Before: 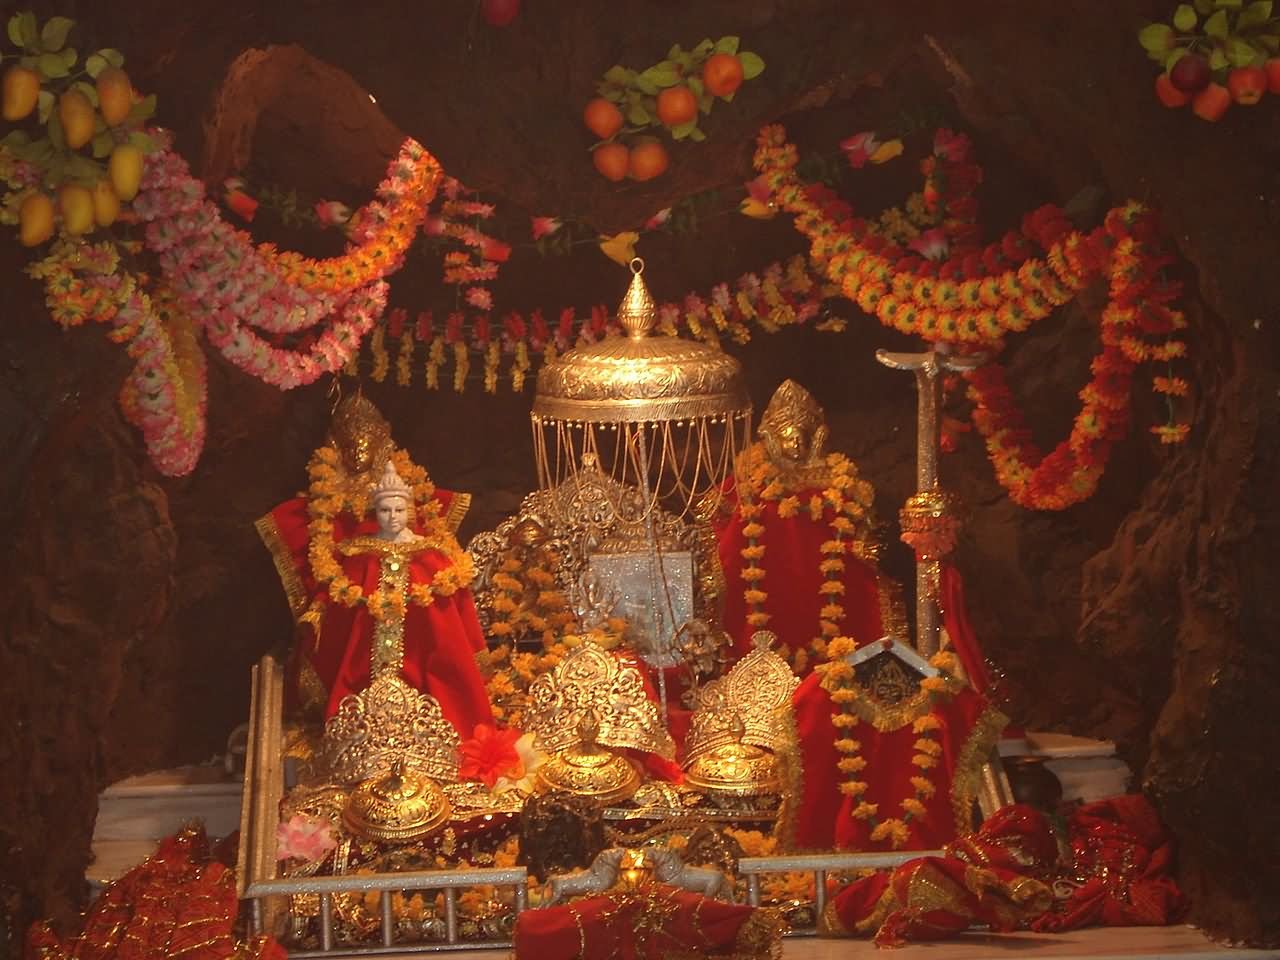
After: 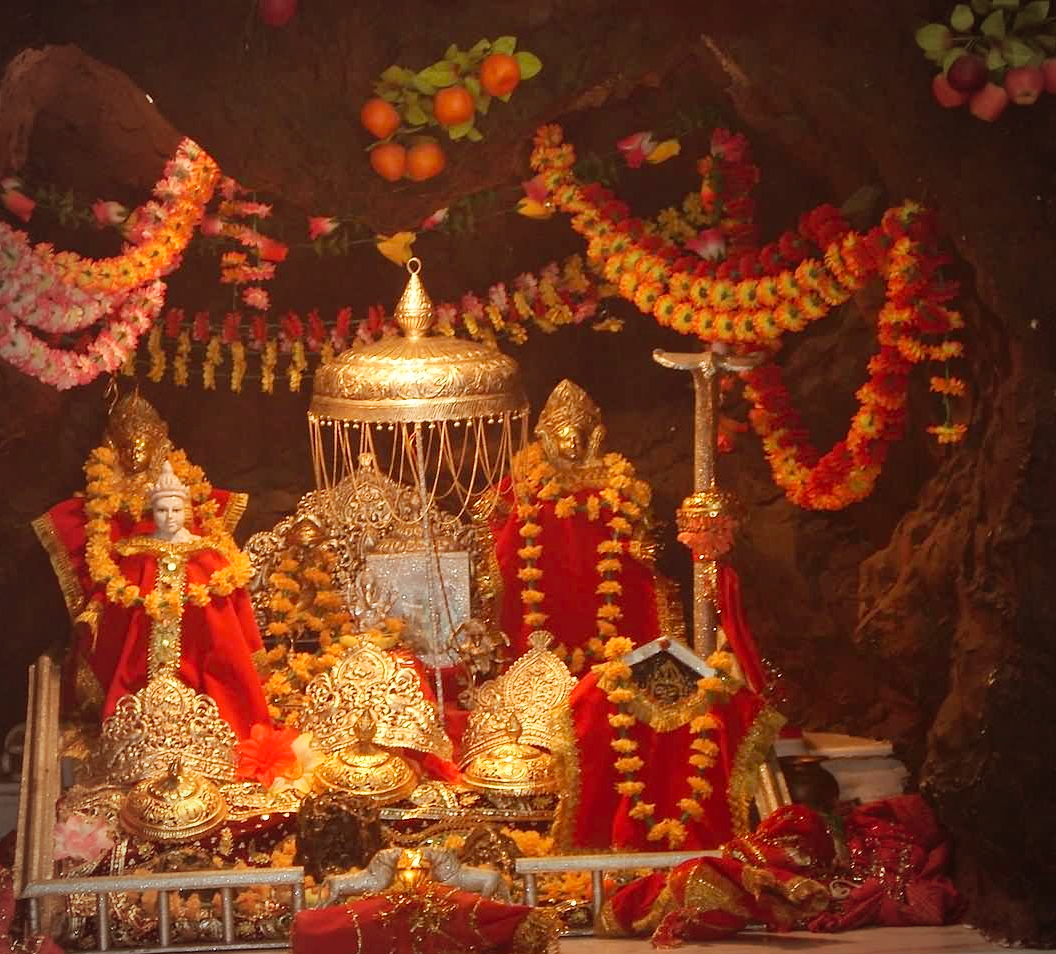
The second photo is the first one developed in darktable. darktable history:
tone curve: curves: ch0 [(0, 0) (0.051, 0.027) (0.096, 0.071) (0.219, 0.248) (0.428, 0.52) (0.596, 0.713) (0.727, 0.823) (0.859, 0.924) (1, 1)]; ch1 [(0, 0) (0.1, 0.038) (0.318, 0.221) (0.413, 0.325) (0.454, 0.41) (0.493, 0.478) (0.503, 0.501) (0.516, 0.515) (0.548, 0.575) (0.561, 0.596) (0.594, 0.647) (0.666, 0.701) (1, 1)]; ch2 [(0, 0) (0.453, 0.44) (0.479, 0.476) (0.504, 0.5) (0.52, 0.526) (0.557, 0.585) (0.583, 0.608) (0.824, 0.815) (1, 1)], preserve colors none
vignetting: brightness -0.4, saturation -0.307
crop: left 17.463%, bottom 0.044%
